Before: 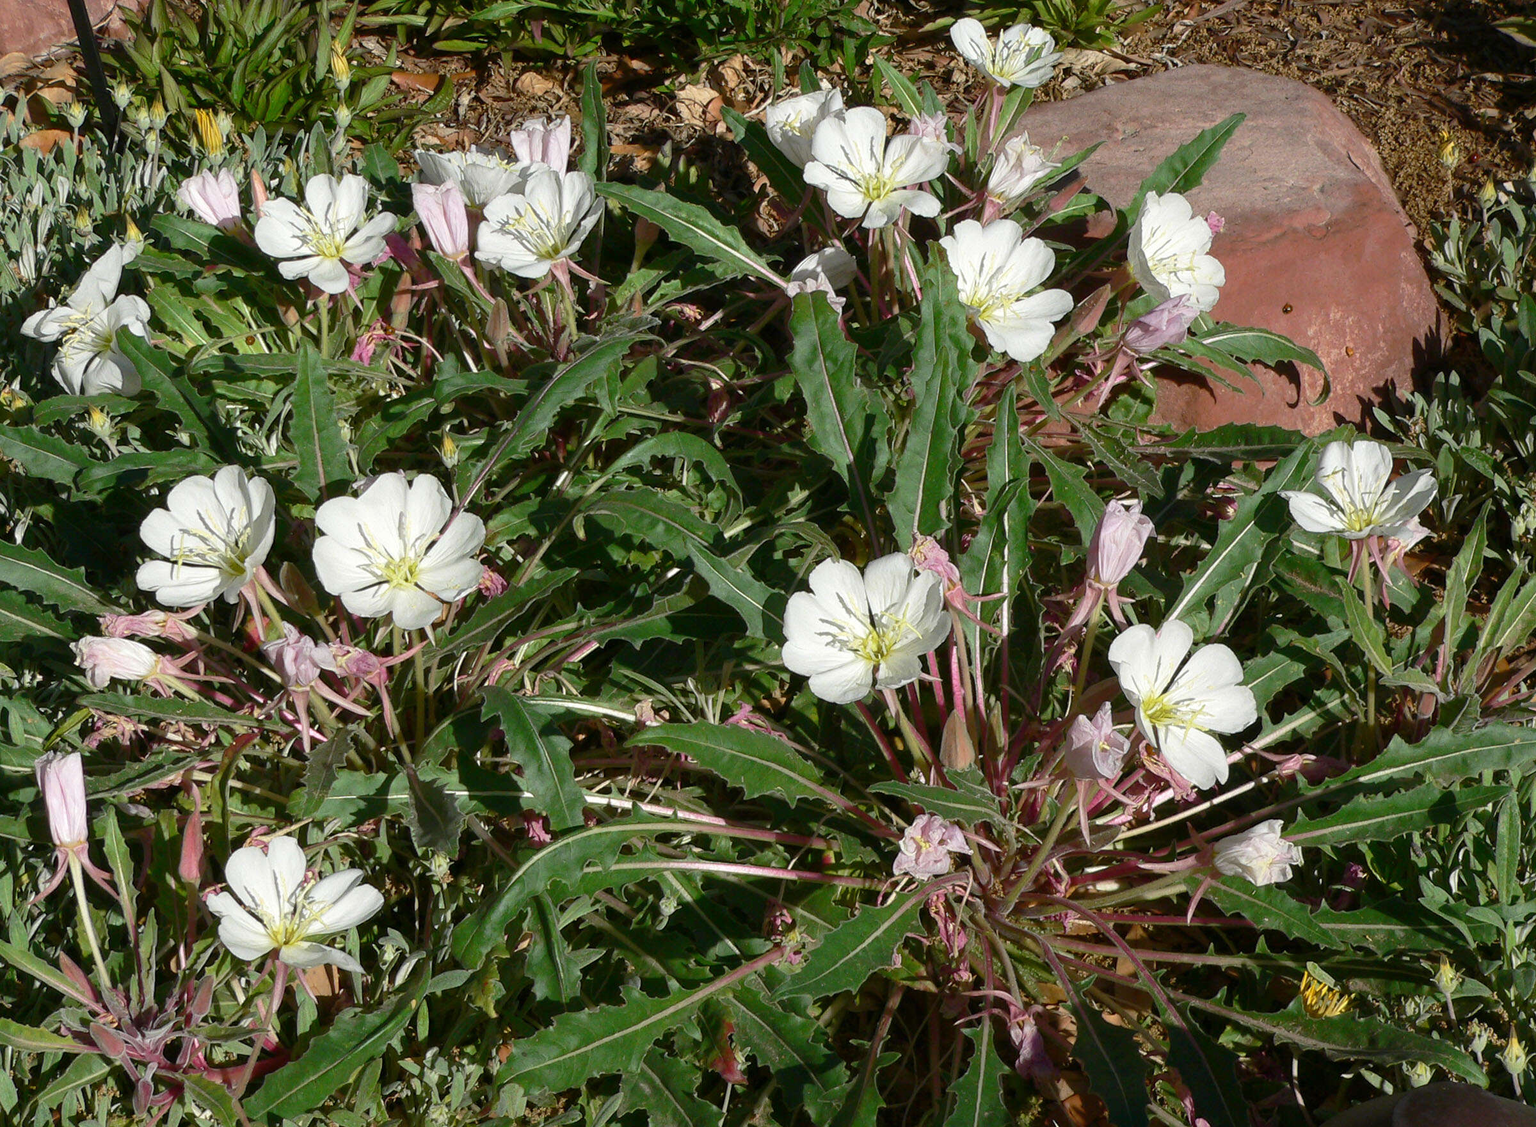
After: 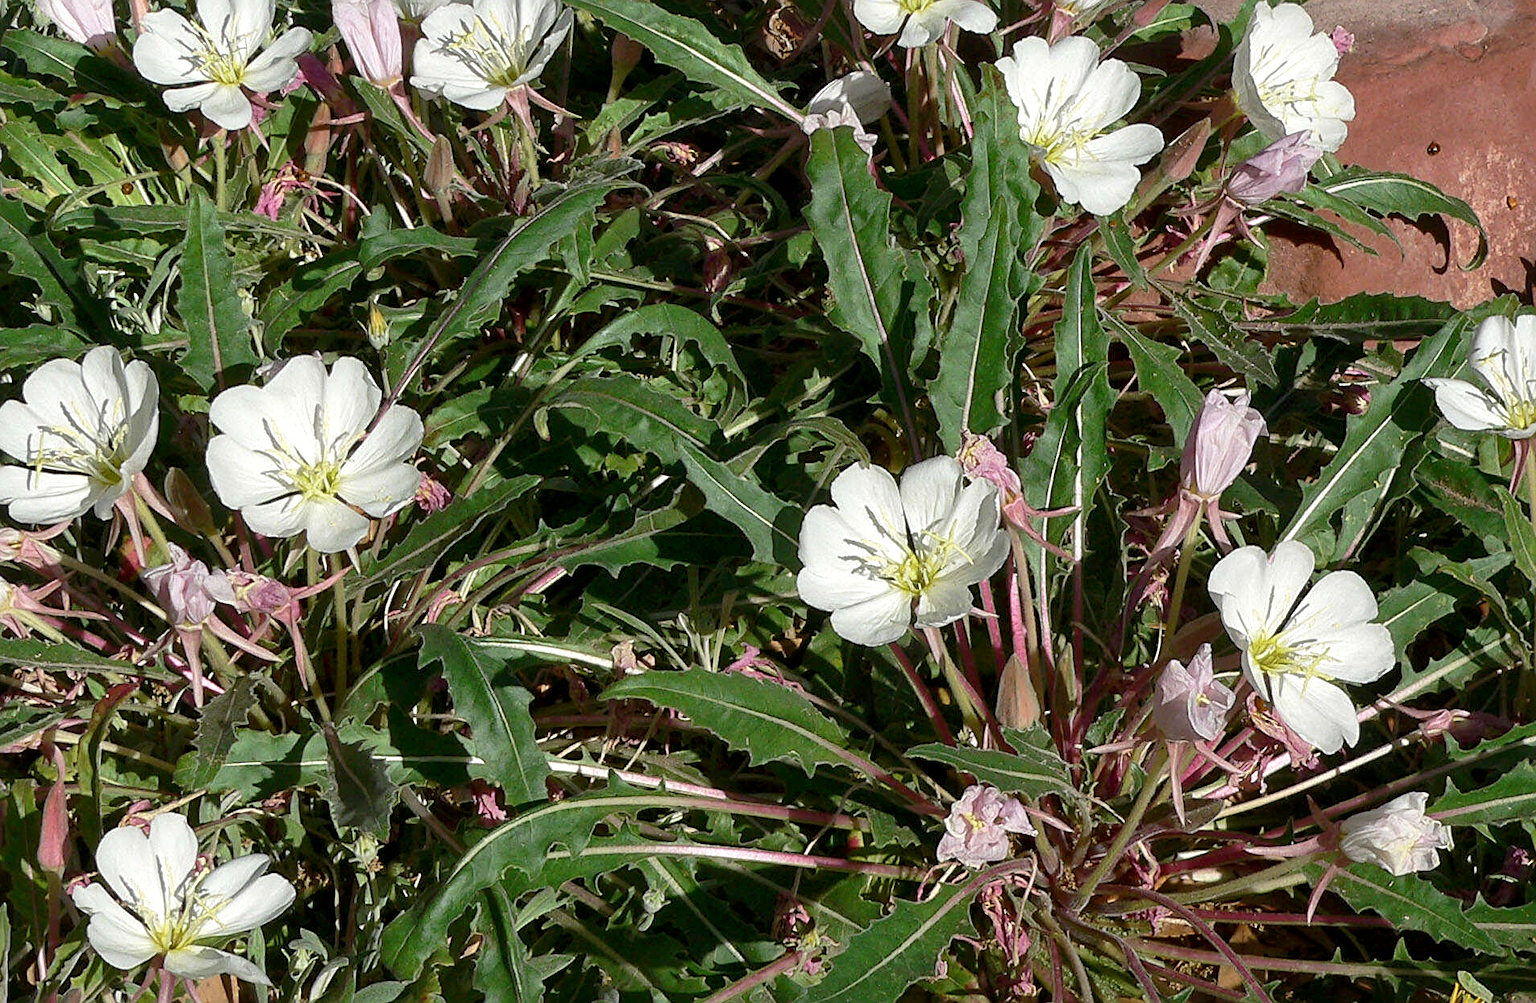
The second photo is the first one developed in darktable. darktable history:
sharpen: on, module defaults
local contrast: mode bilateral grid, contrast 20, coarseness 50, detail 144%, midtone range 0.2
crop: left 9.712%, top 16.928%, right 10.845%, bottom 12.332%
